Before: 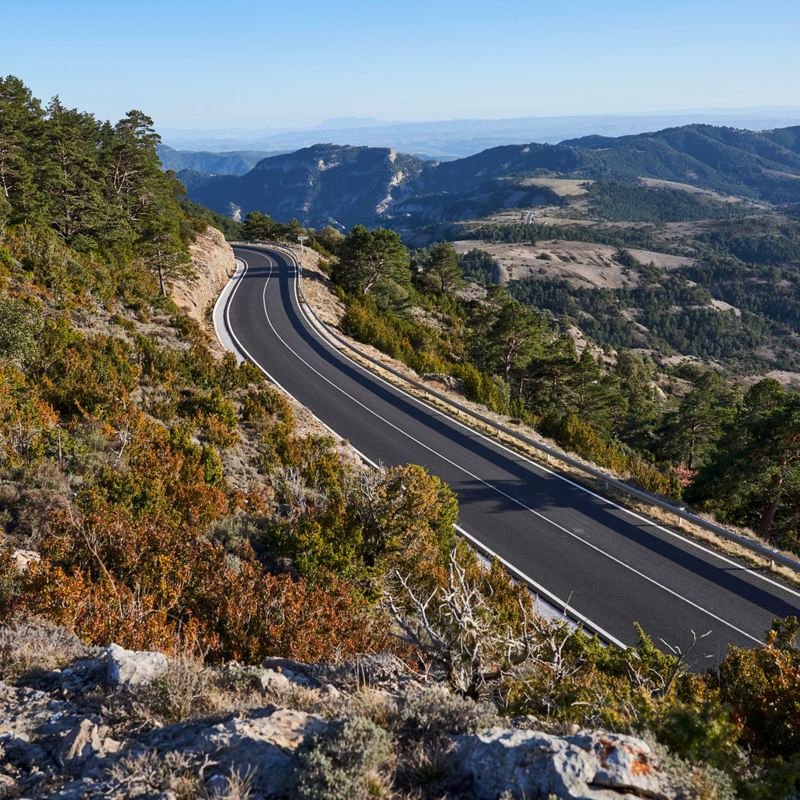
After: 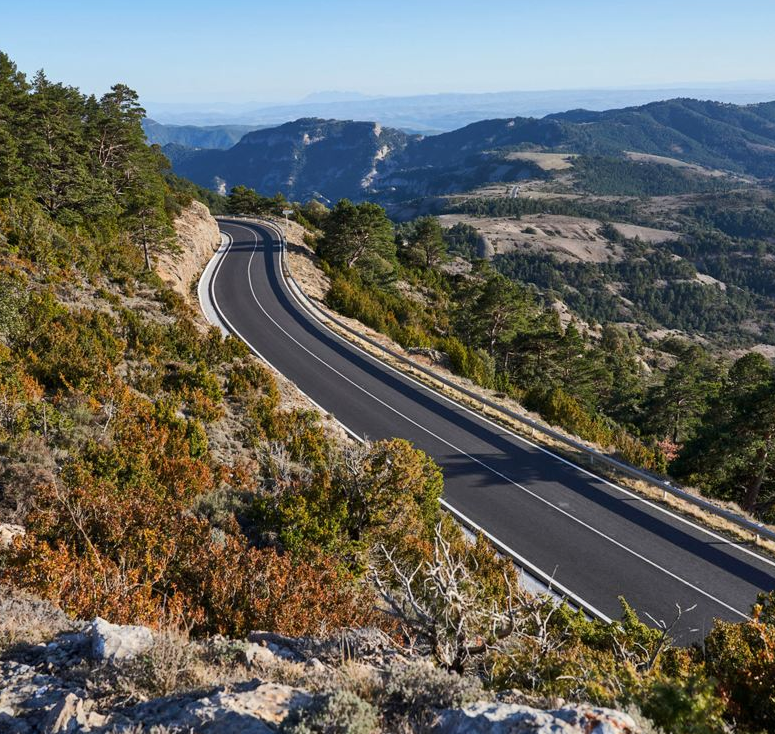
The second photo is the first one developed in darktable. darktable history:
crop: left 1.964%, top 3.251%, right 1.122%, bottom 4.933%
shadows and highlights: radius 264.75, soften with gaussian
